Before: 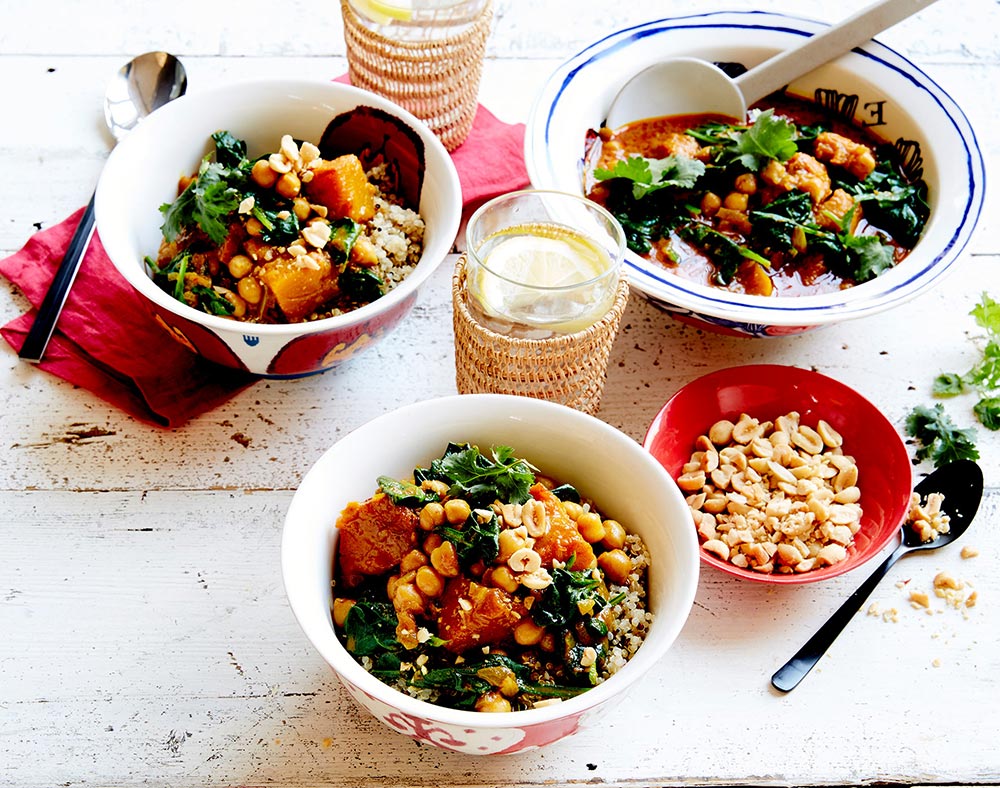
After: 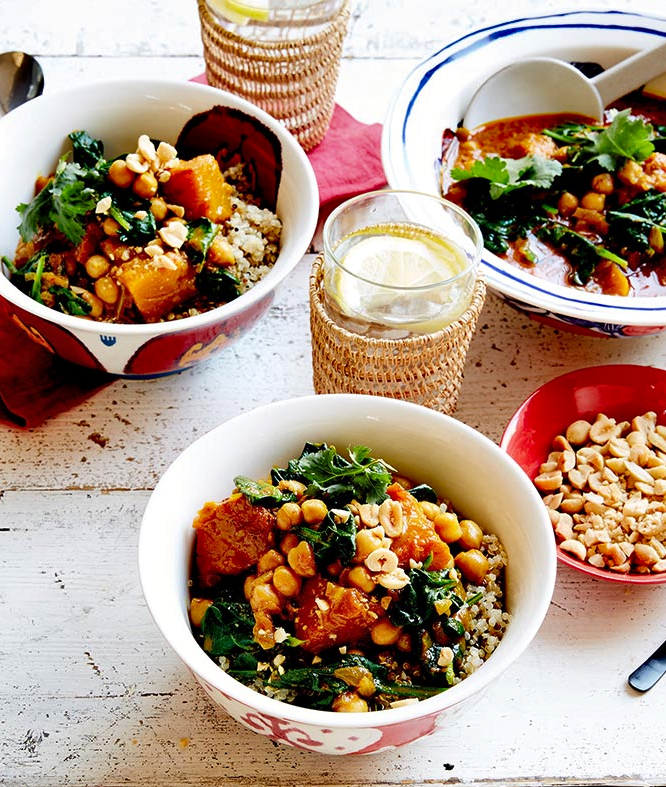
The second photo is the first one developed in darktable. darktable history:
crop and rotate: left 14.385%, right 18.948%
shadows and highlights: low approximation 0.01, soften with gaussian
local contrast: mode bilateral grid, contrast 10, coarseness 25, detail 110%, midtone range 0.2
